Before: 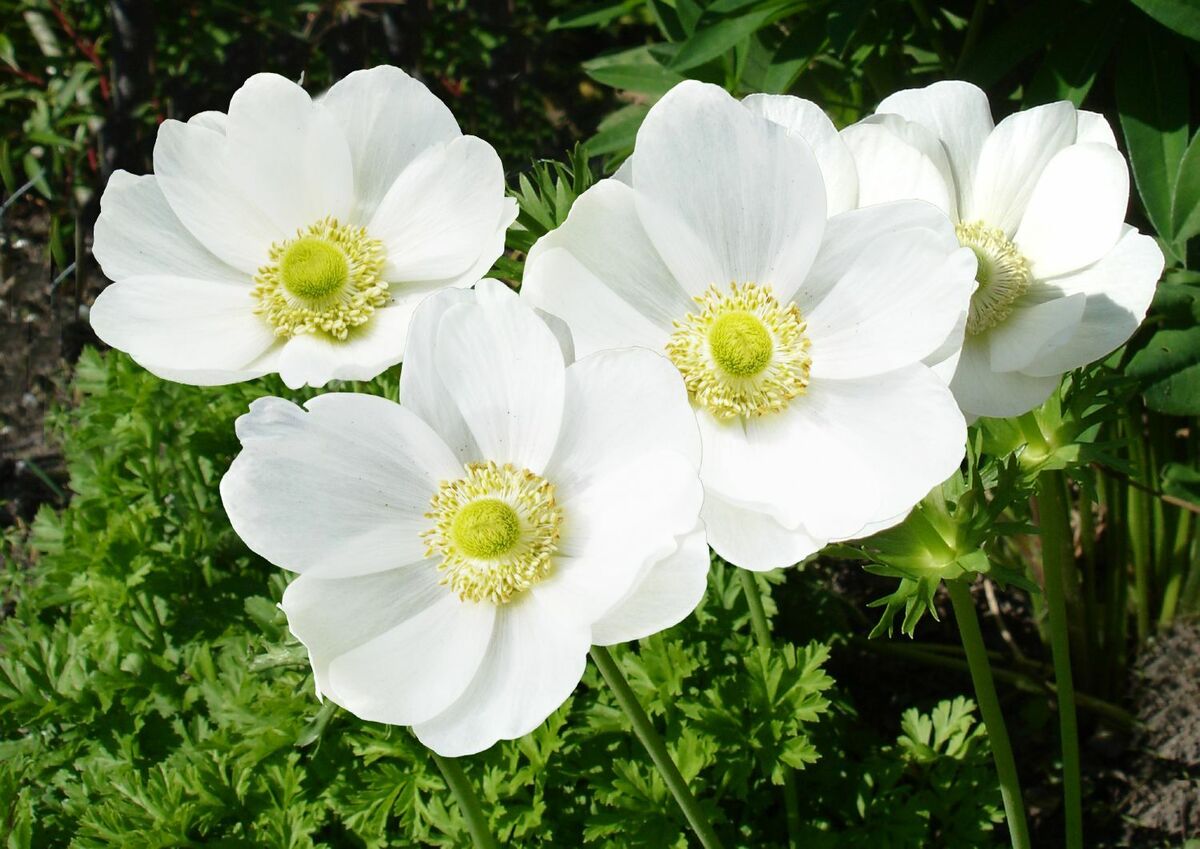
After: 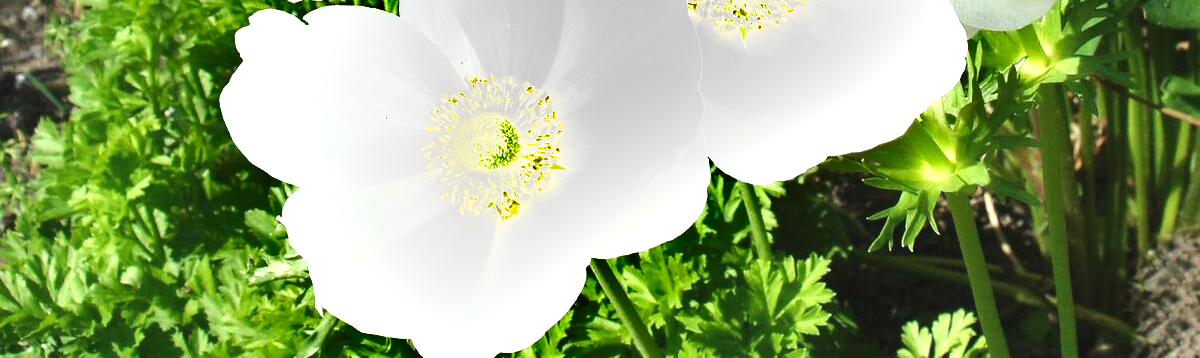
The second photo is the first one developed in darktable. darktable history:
exposure: black level correction -0.002, exposure 1.343 EV, compensate exposure bias true, compensate highlight preservation false
shadows and highlights: low approximation 0.01, soften with gaussian
crop: top 45.621%, bottom 12.189%
